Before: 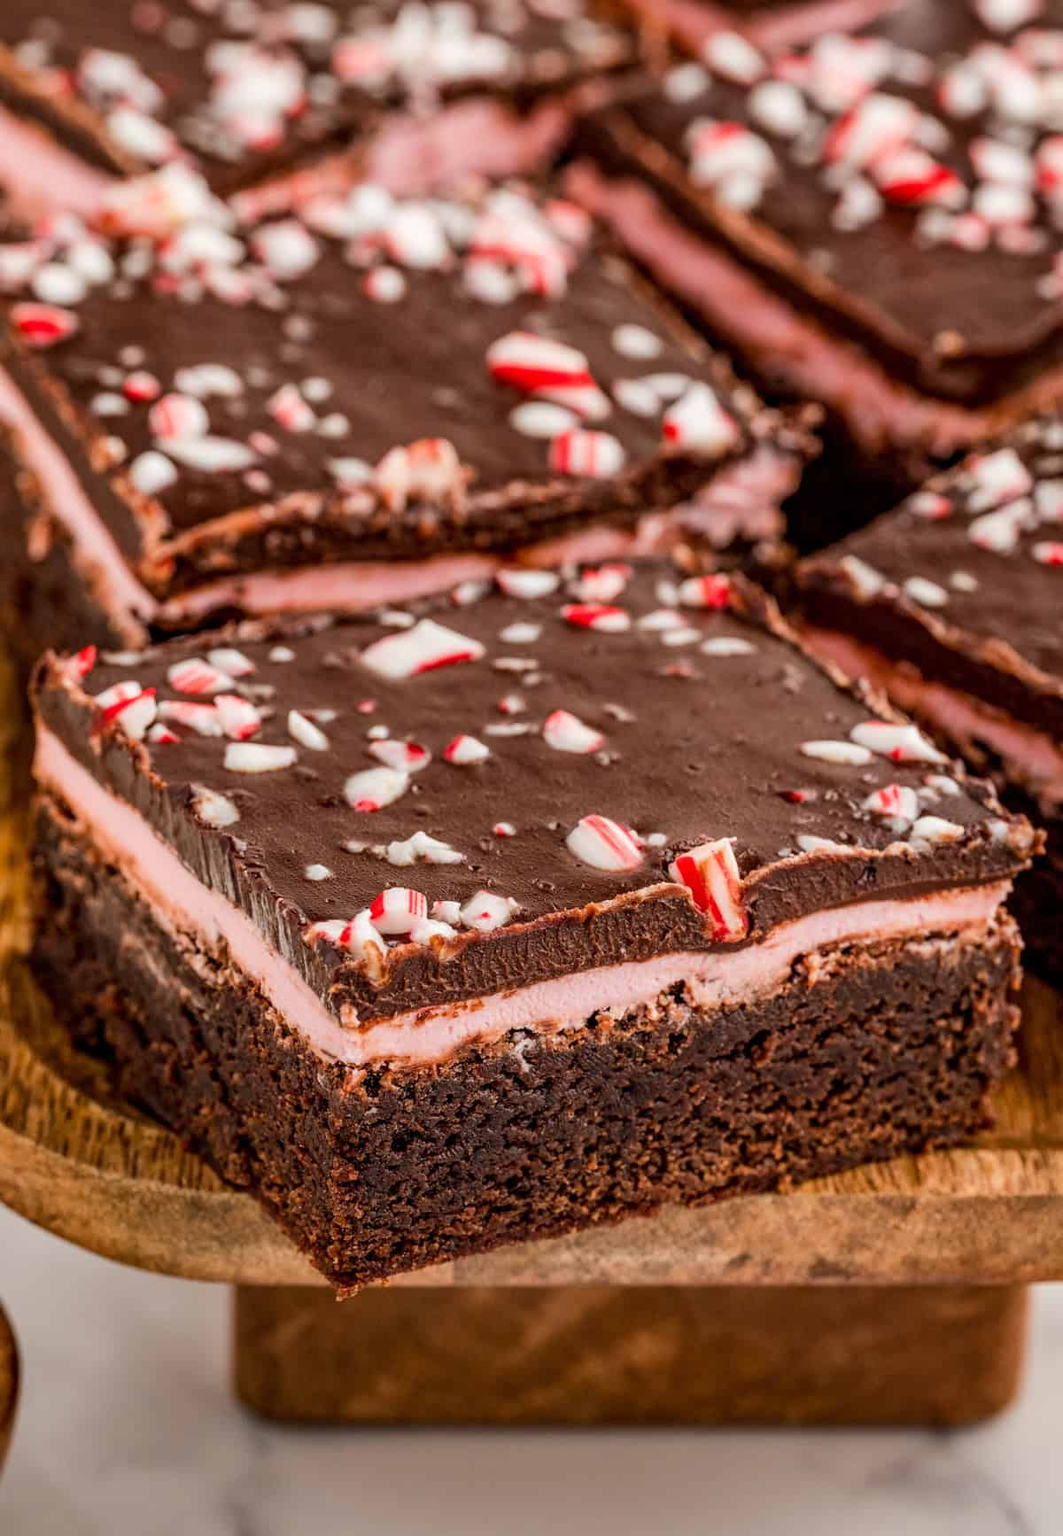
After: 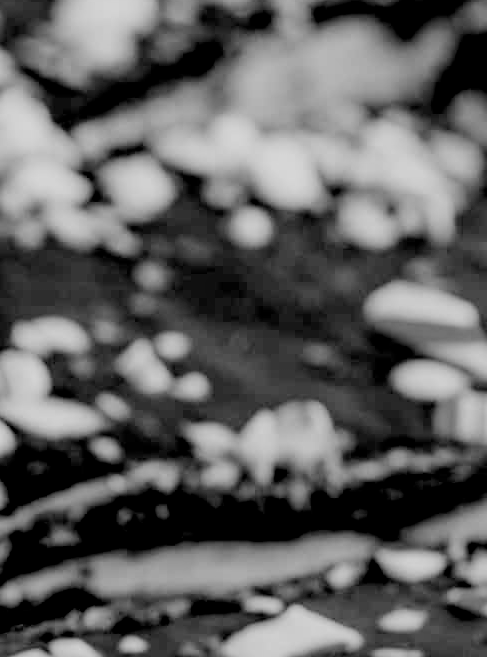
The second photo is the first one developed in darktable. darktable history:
monochrome: on, module defaults
rgb levels: levels [[0.034, 0.472, 0.904], [0, 0.5, 1], [0, 0.5, 1]]
filmic rgb: black relative exposure -7.65 EV, white relative exposure 4.56 EV, hardness 3.61
tone equalizer: on, module defaults
white balance: red 1.004, blue 1.024
crop: left 15.452%, top 5.459%, right 43.956%, bottom 56.62%
